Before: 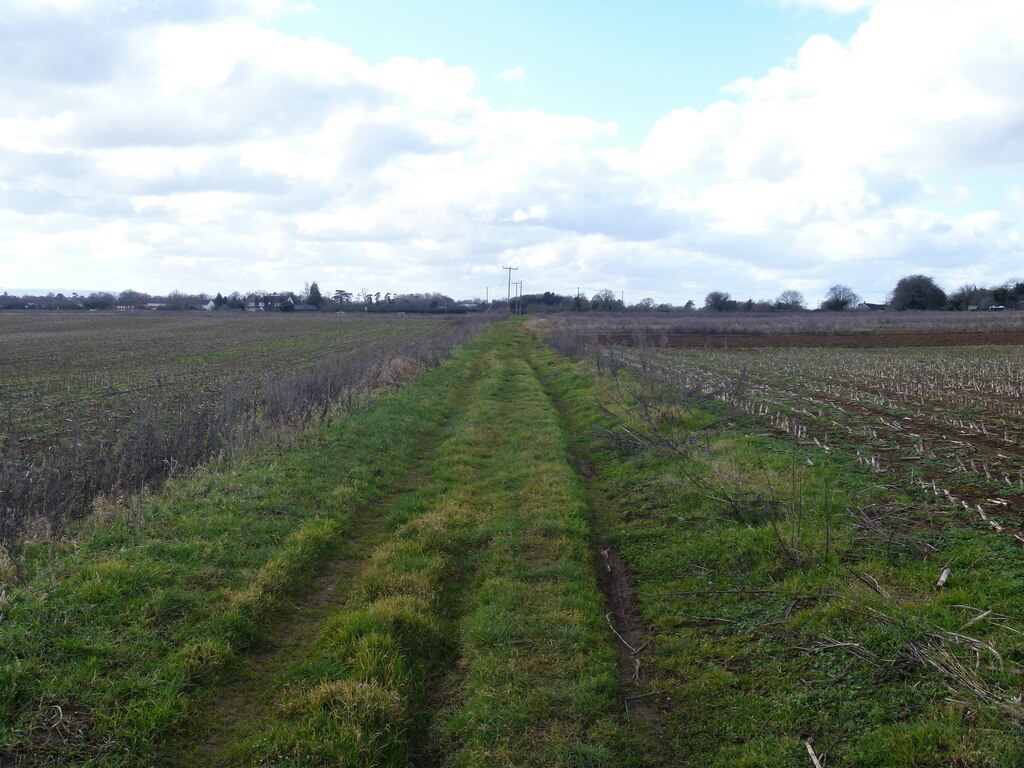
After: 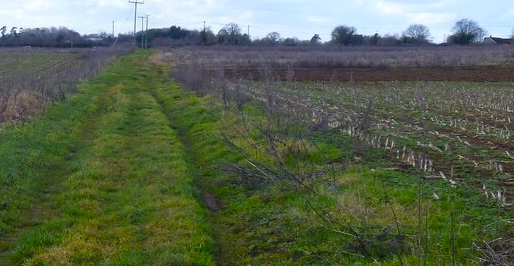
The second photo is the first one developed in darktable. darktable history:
color balance rgb: perceptual saturation grading › global saturation 30%, global vibrance 20%
crop: left 36.607%, top 34.735%, right 13.146%, bottom 30.611%
